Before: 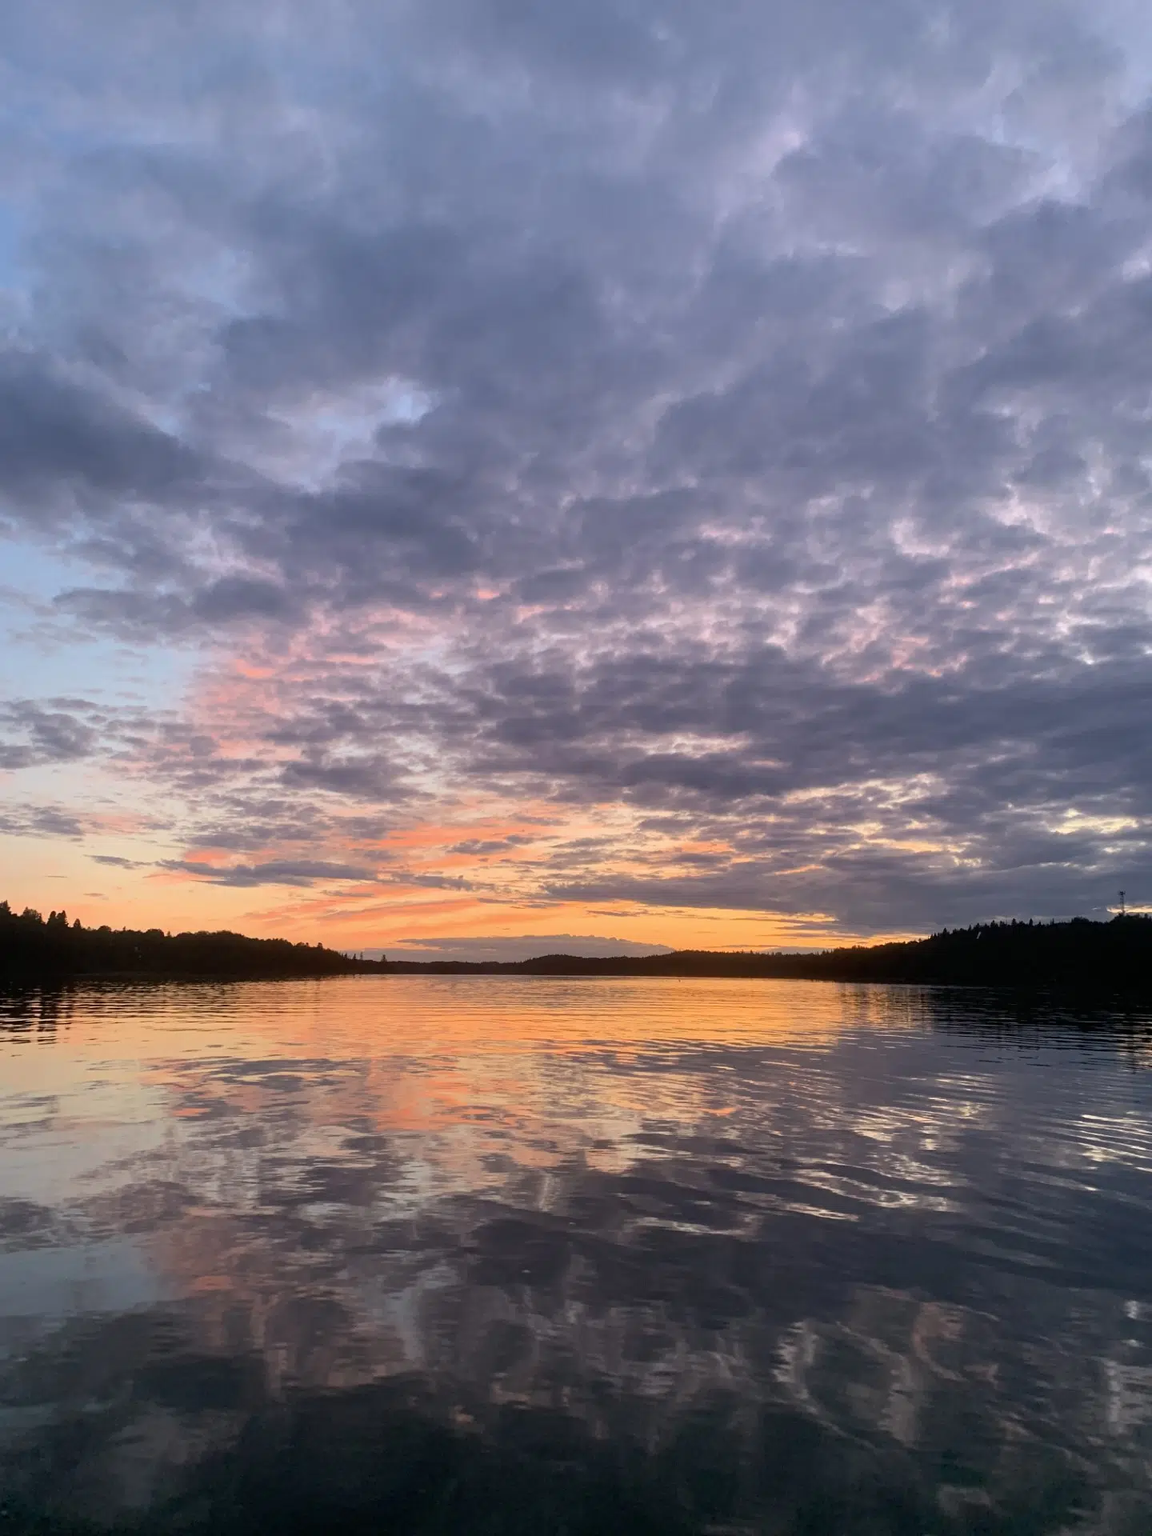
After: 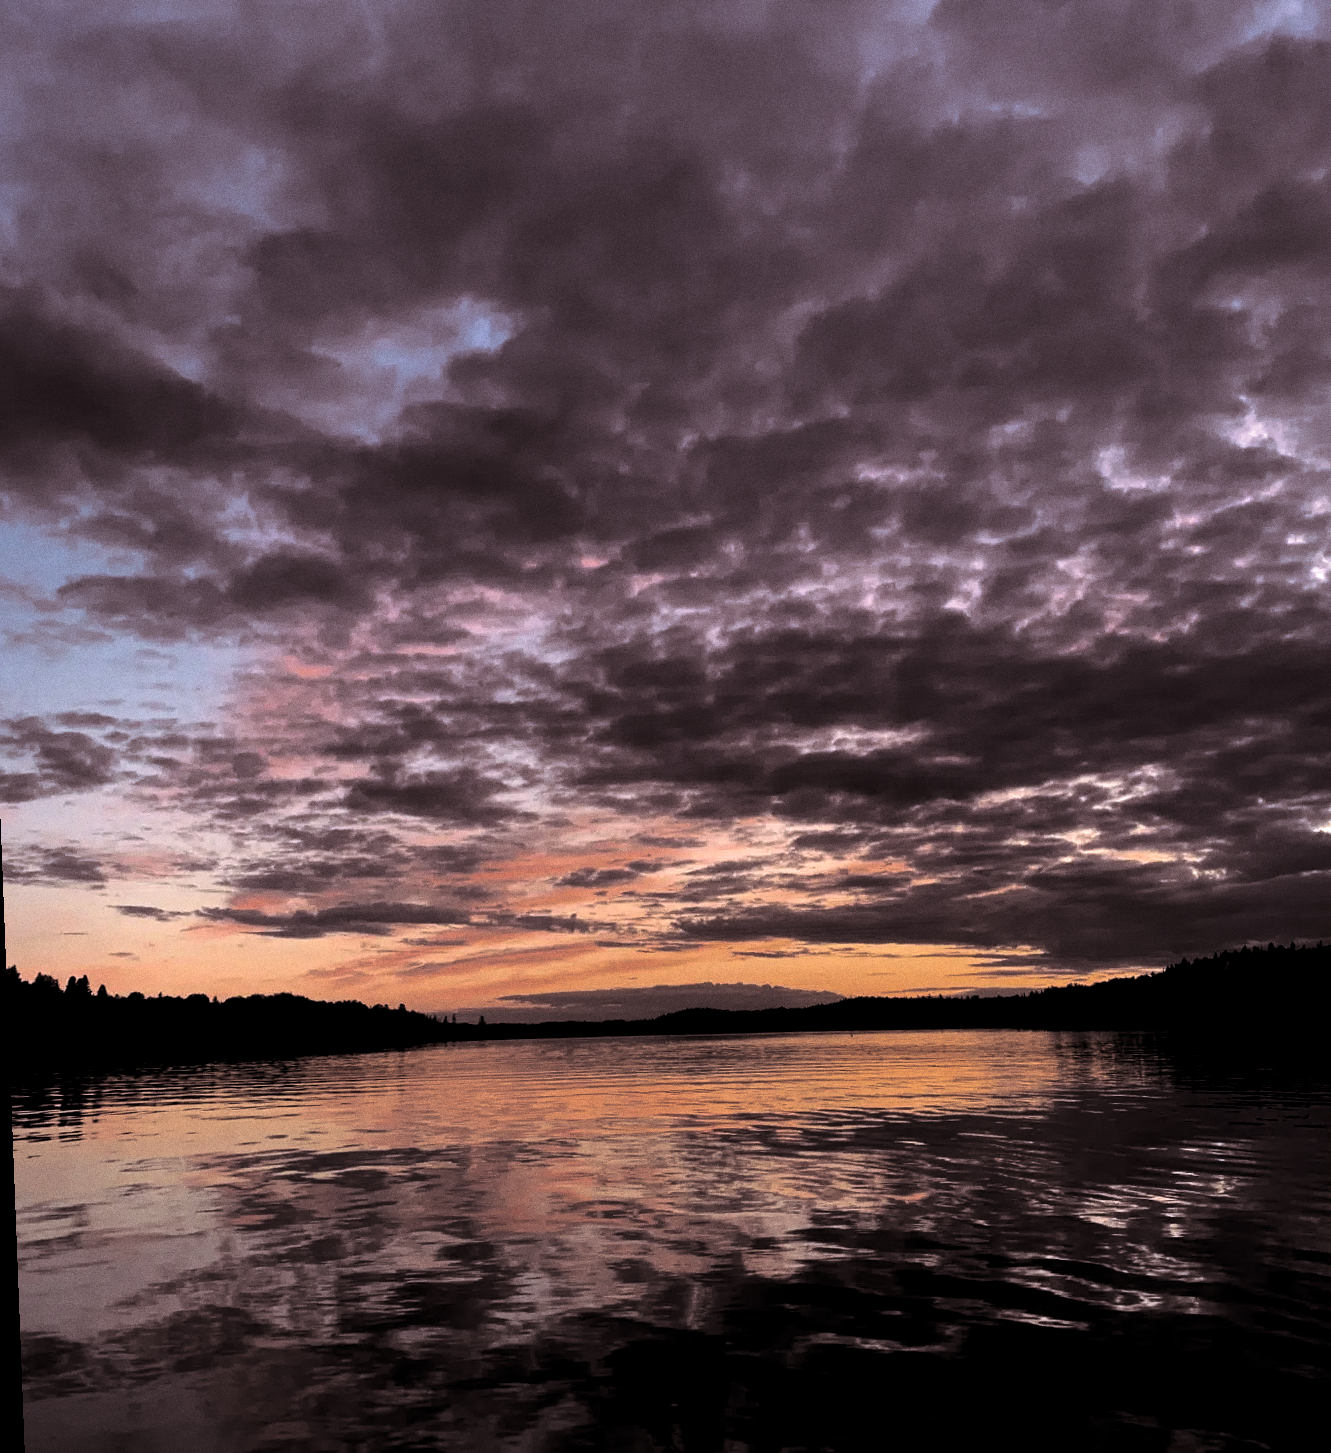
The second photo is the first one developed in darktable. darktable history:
split-toning: shadows › saturation 0.24, highlights › hue 54°, highlights › saturation 0.24
white balance: red 1.05, blue 1.072
crop and rotate: left 2.425%, top 11.305%, right 9.6%, bottom 15.08%
rotate and perspective: rotation -2.22°, lens shift (horizontal) -0.022, automatic cropping off
levels: mode automatic, black 8.58%, gray 59.42%, levels [0, 0.445, 1]
grain: coarseness 0.09 ISO
rgb levels: levels [[0.01, 0.419, 0.839], [0, 0.5, 1], [0, 0.5, 1]]
